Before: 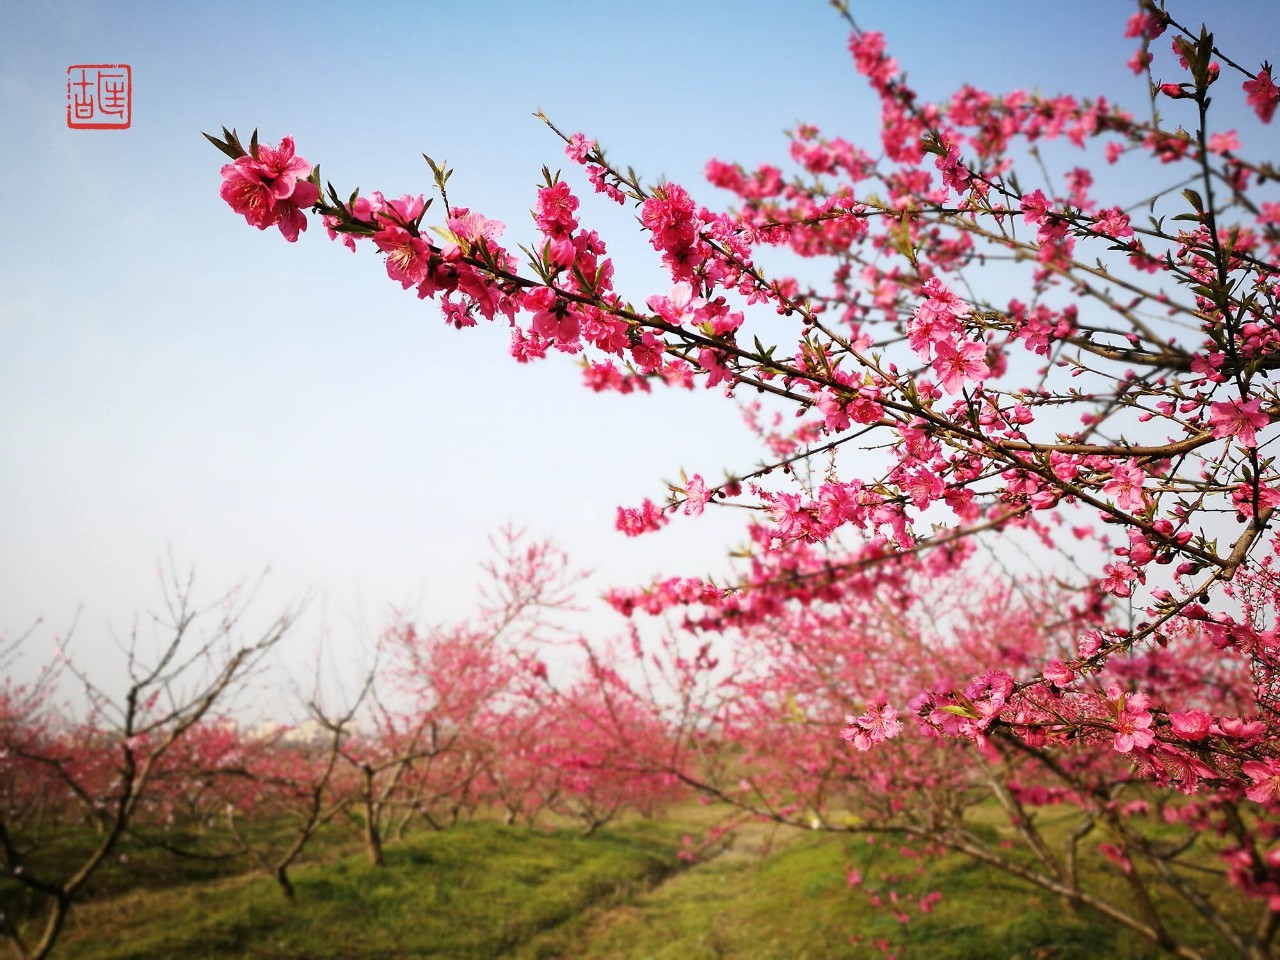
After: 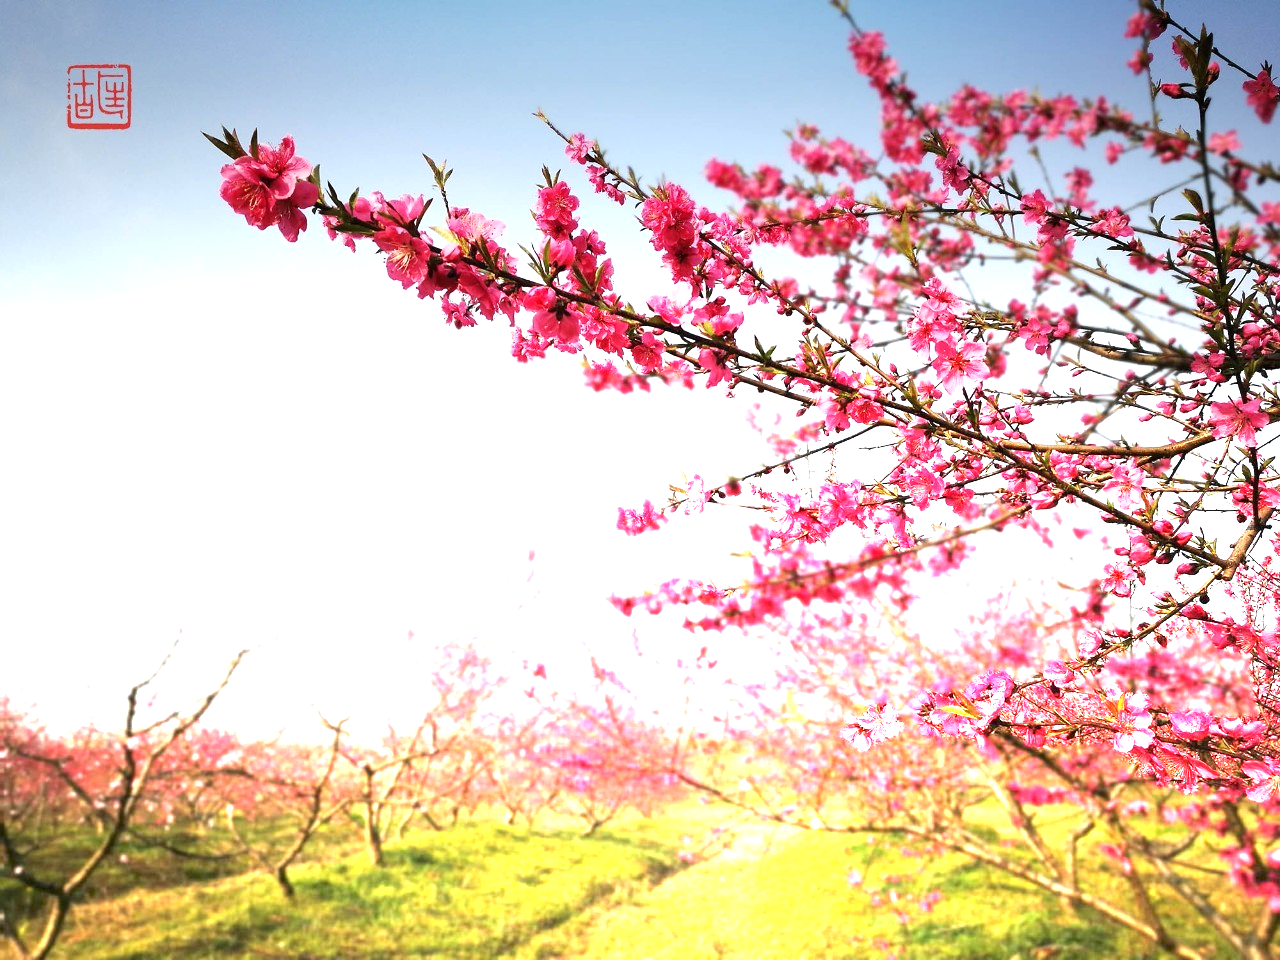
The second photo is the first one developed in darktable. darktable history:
graduated density: density -3.9 EV
